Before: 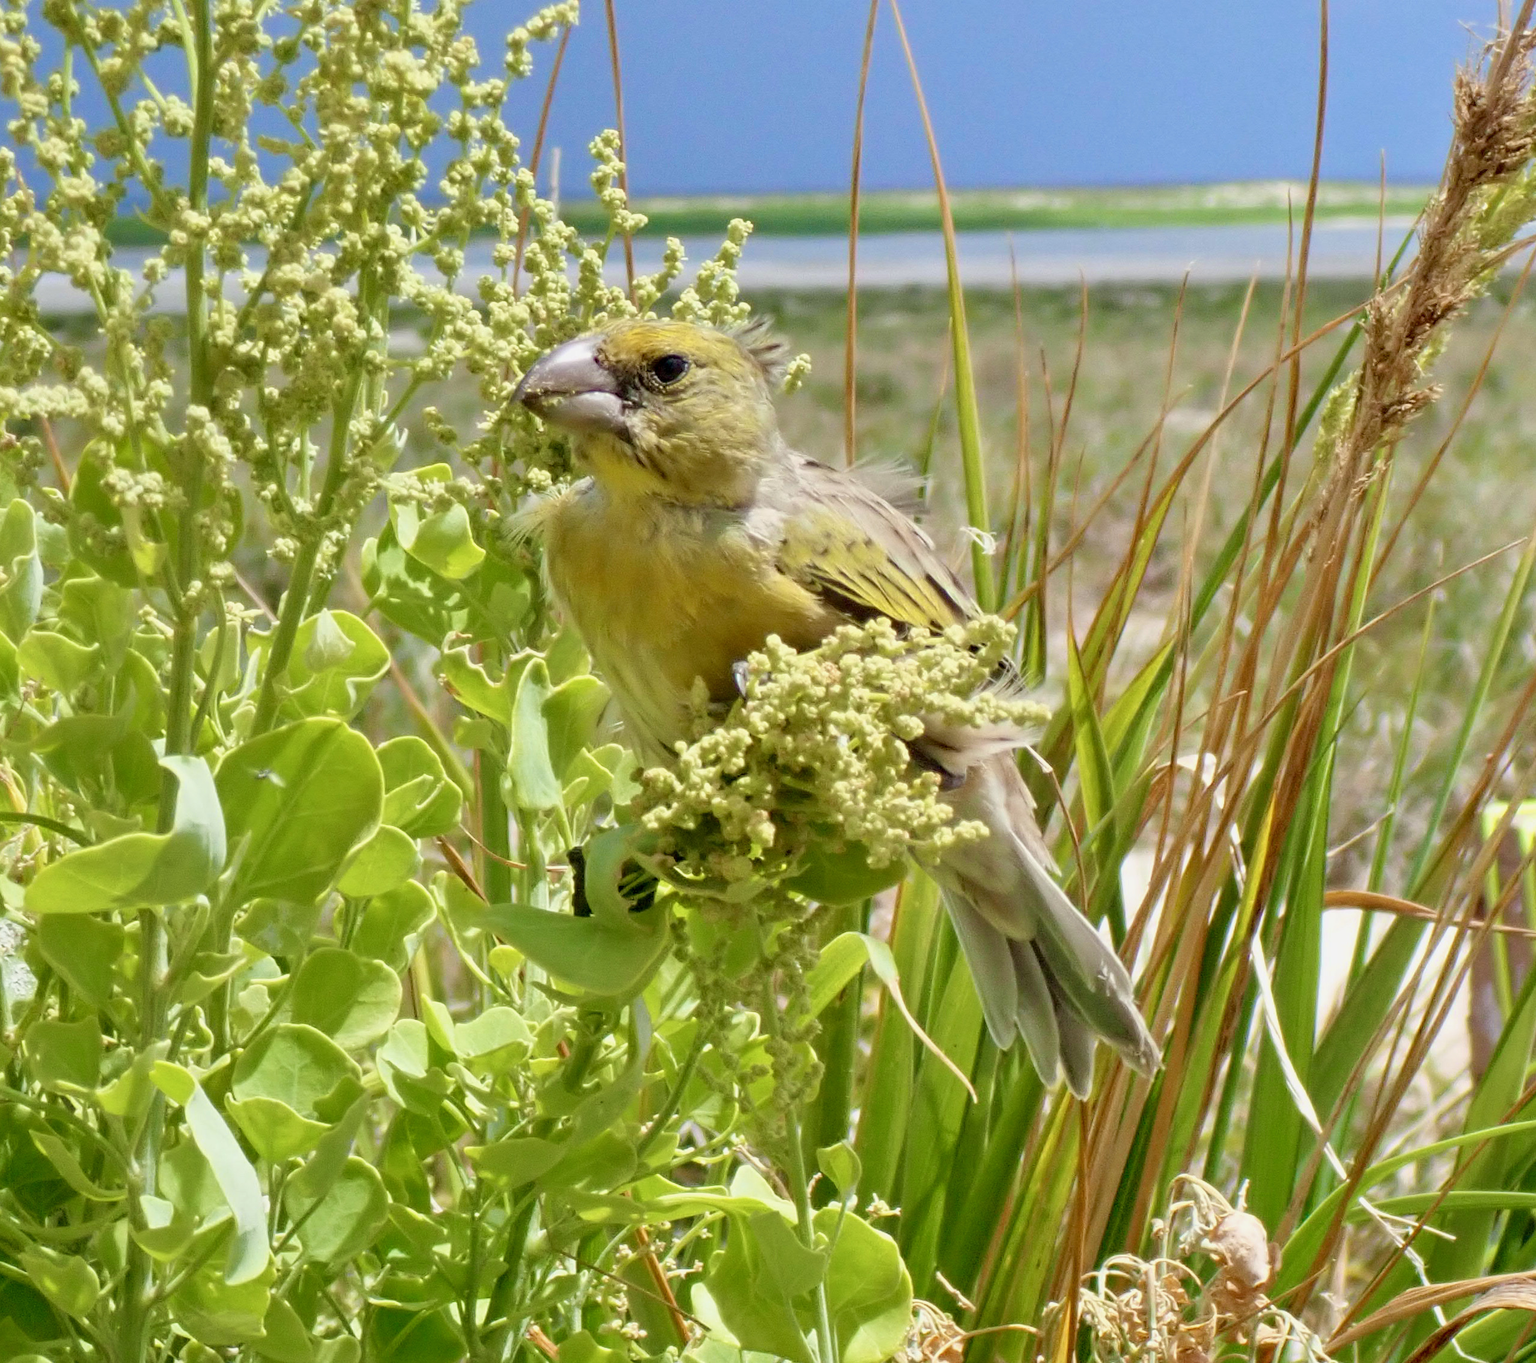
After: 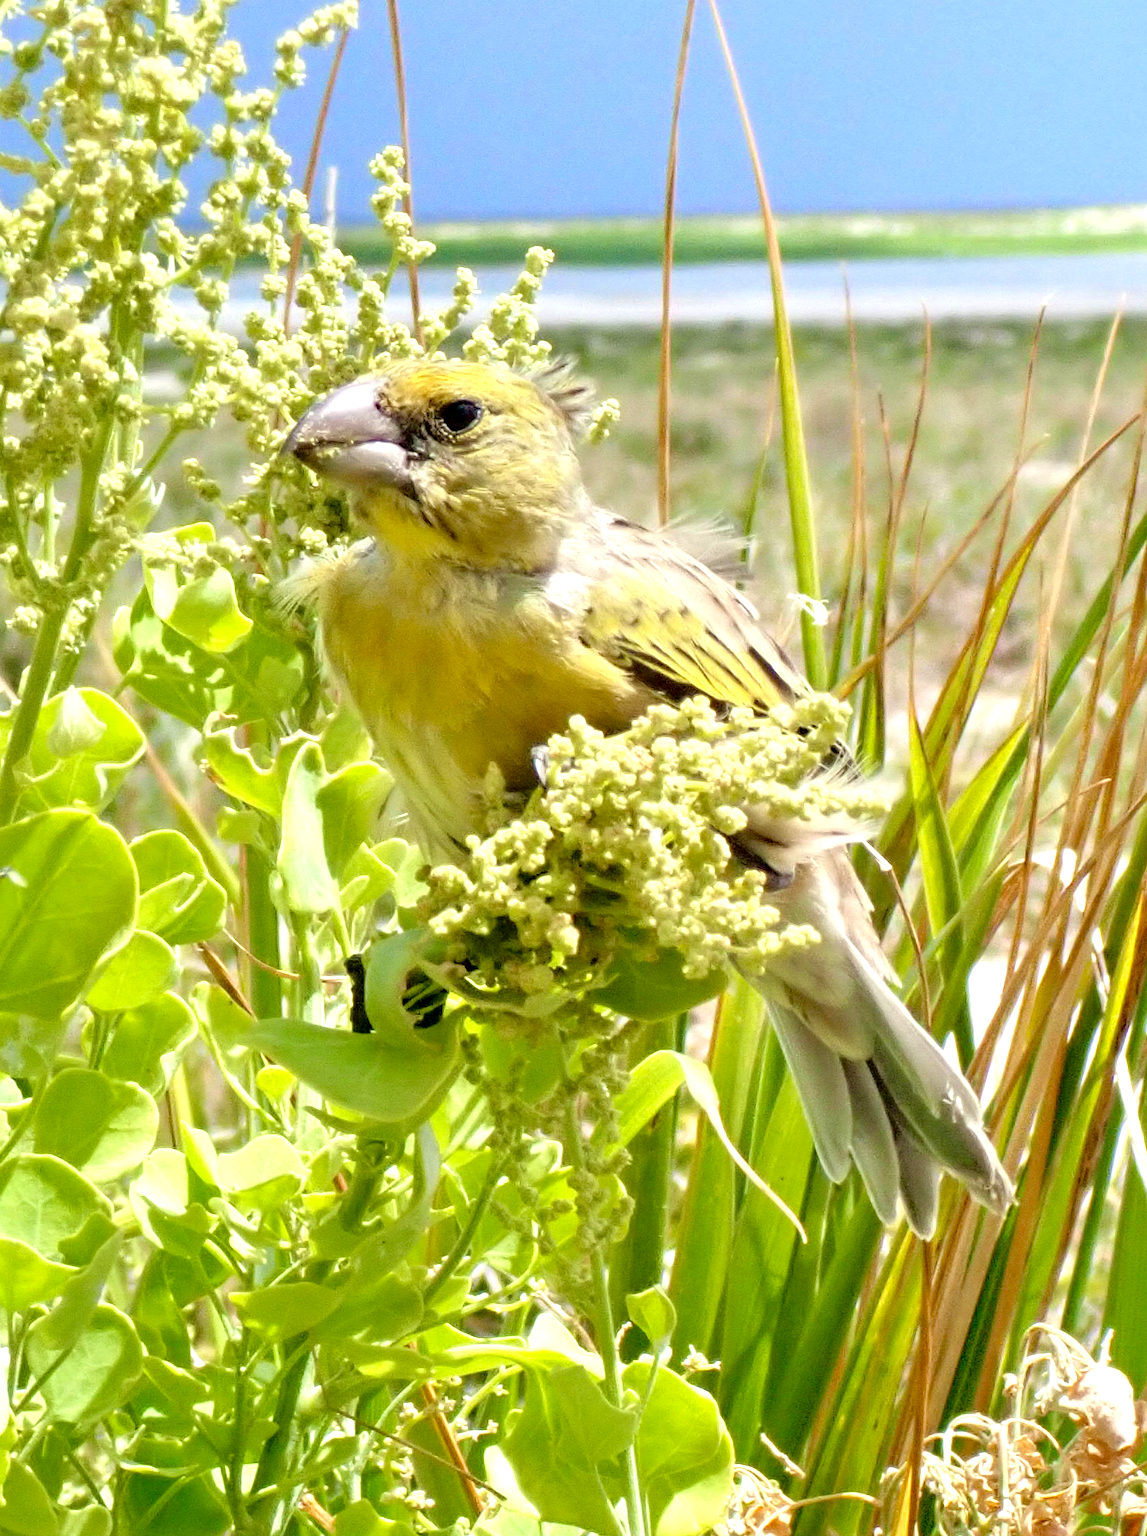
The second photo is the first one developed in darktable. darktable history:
tone equalizer: -8 EV -0.715 EV, -7 EV -0.694 EV, -6 EV -0.572 EV, -5 EV -0.401 EV, -3 EV 0.387 EV, -2 EV 0.6 EV, -1 EV 0.687 EV, +0 EV 0.775 EV
crop: left 17.042%, right 16.579%
